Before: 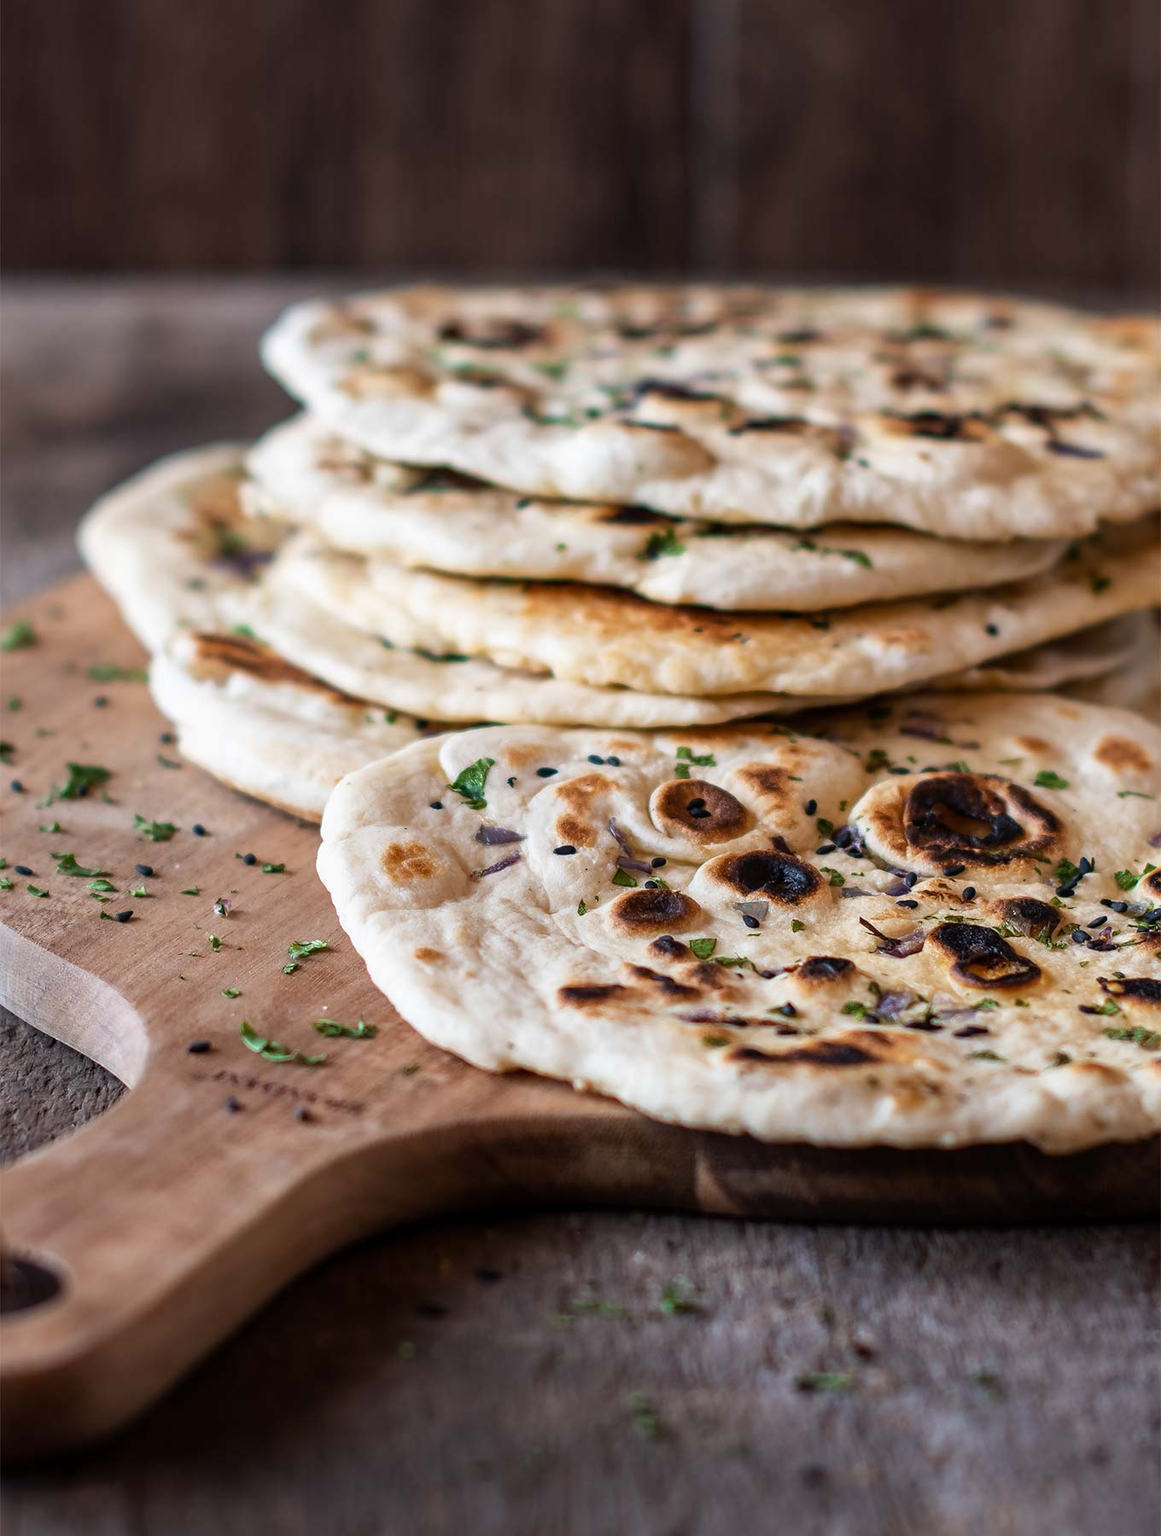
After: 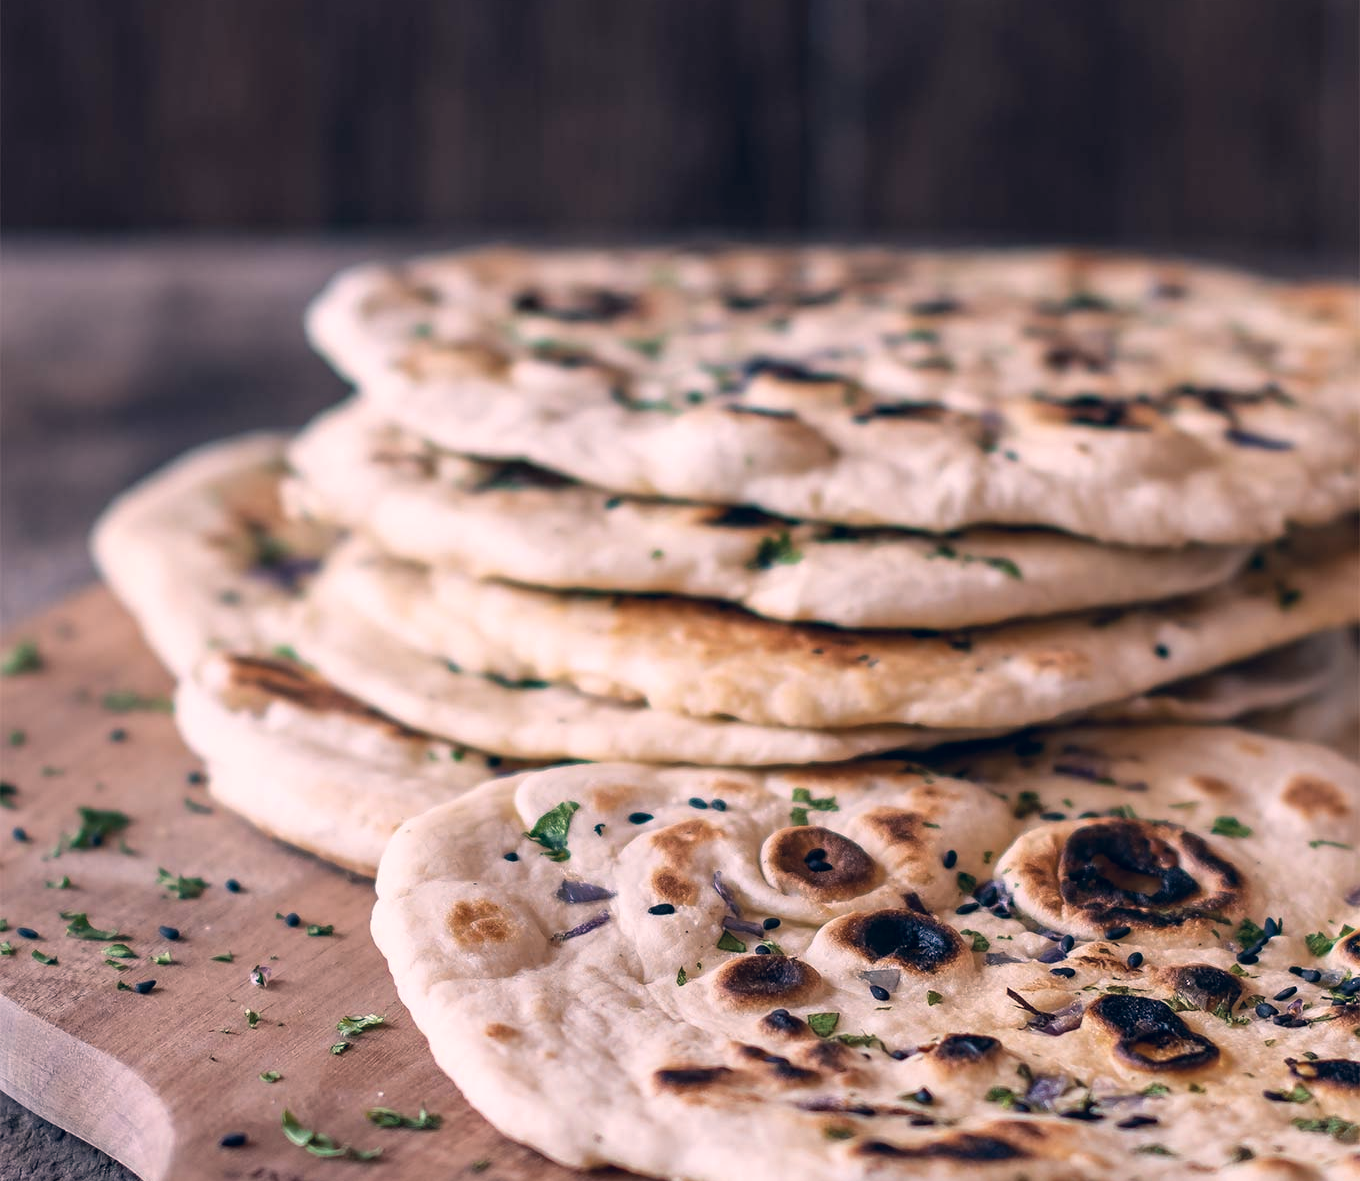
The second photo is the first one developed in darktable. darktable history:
crop and rotate: top 4.848%, bottom 29.503%
color correction: highlights a* 14.46, highlights b* 5.85, shadows a* -5.53, shadows b* -15.24, saturation 0.85
